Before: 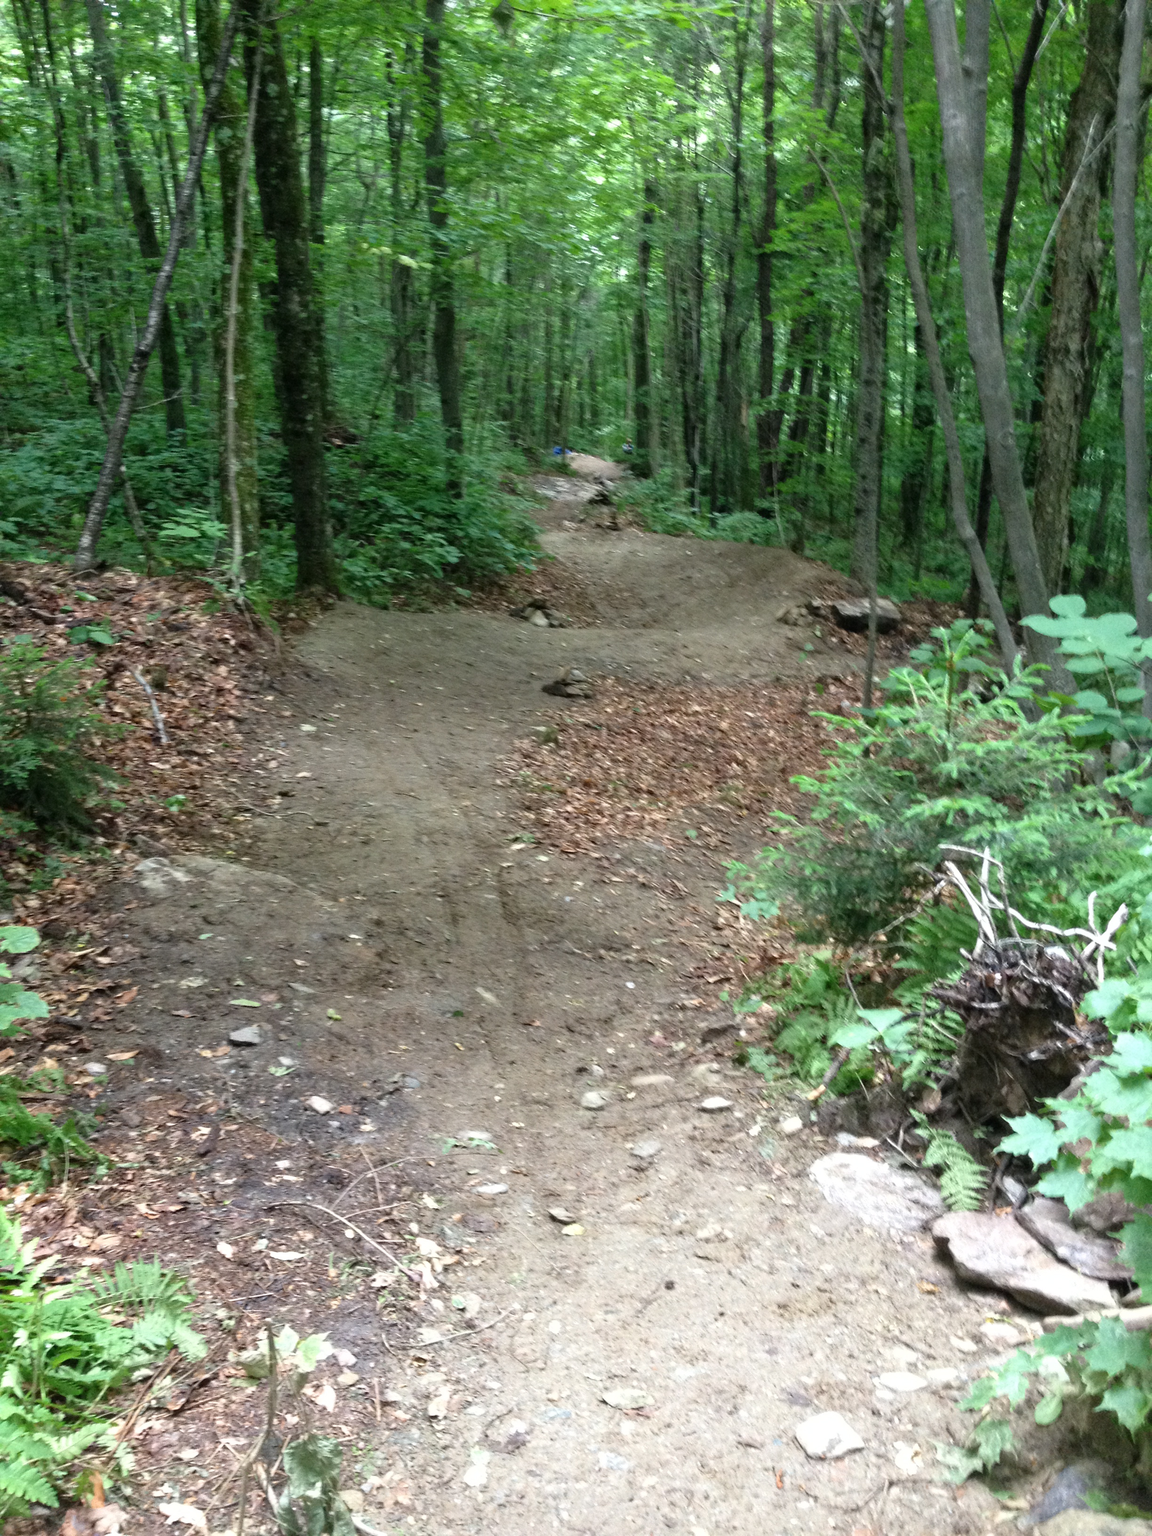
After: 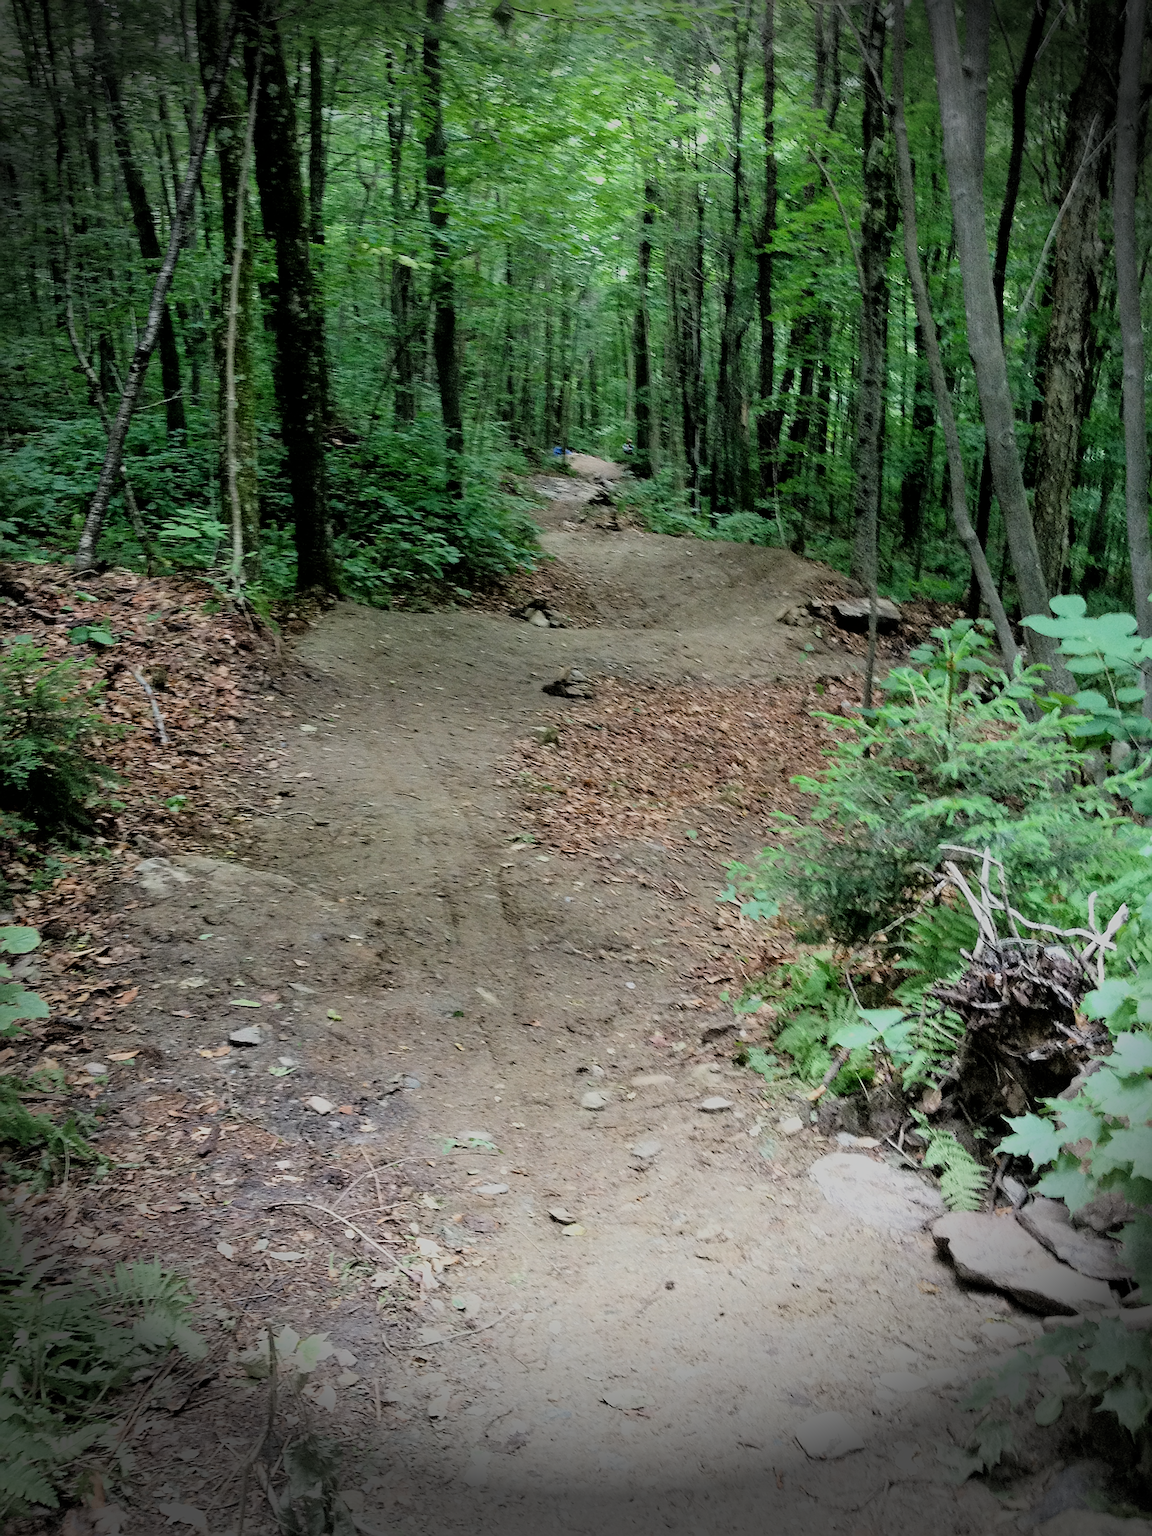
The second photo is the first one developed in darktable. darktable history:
filmic rgb: black relative exposure -6.15 EV, white relative exposure 6.96 EV, hardness 2.23, color science v6 (2022)
vignetting: fall-off start 76.42%, fall-off radius 27.36%, brightness -0.872, center (0.037, -0.09), width/height ratio 0.971
sharpen: radius 1.685, amount 1.294
